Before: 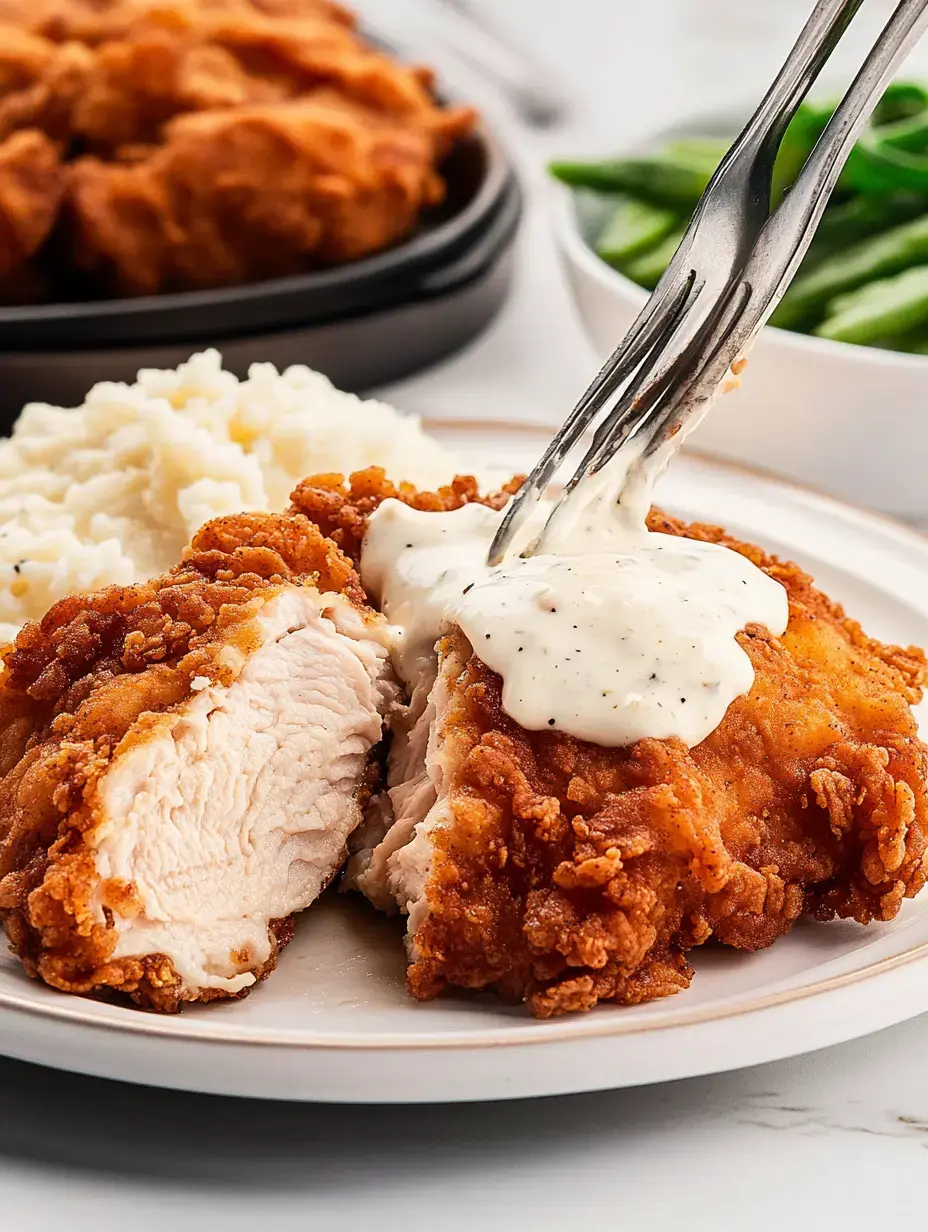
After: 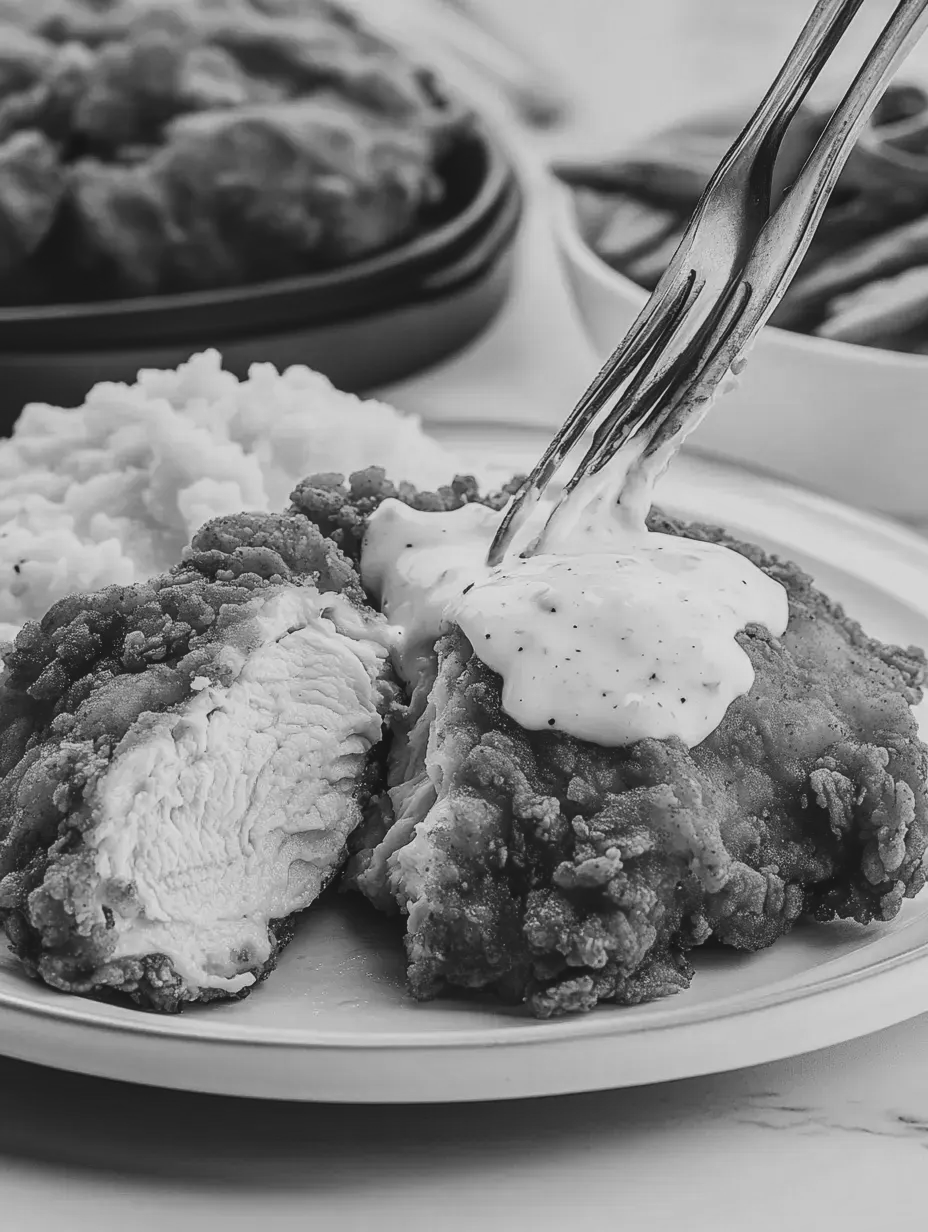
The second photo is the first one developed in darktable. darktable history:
monochrome: on, module defaults
local contrast: on, module defaults
exposure: black level correction -0.015, exposure -0.5 EV, compensate highlight preservation false
